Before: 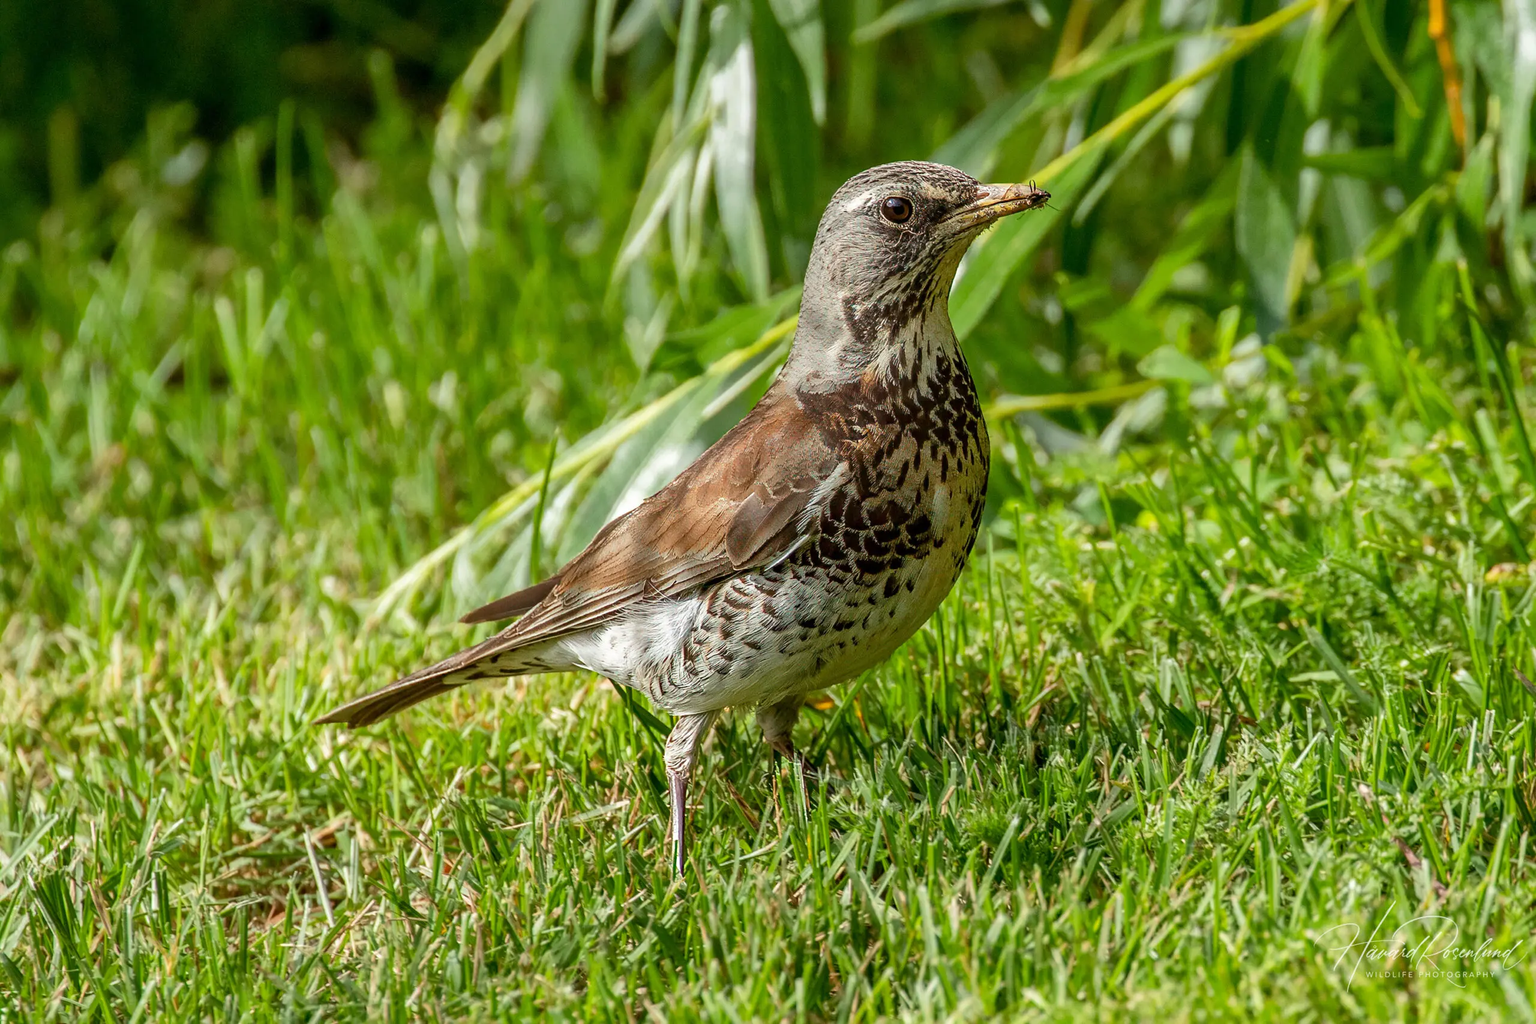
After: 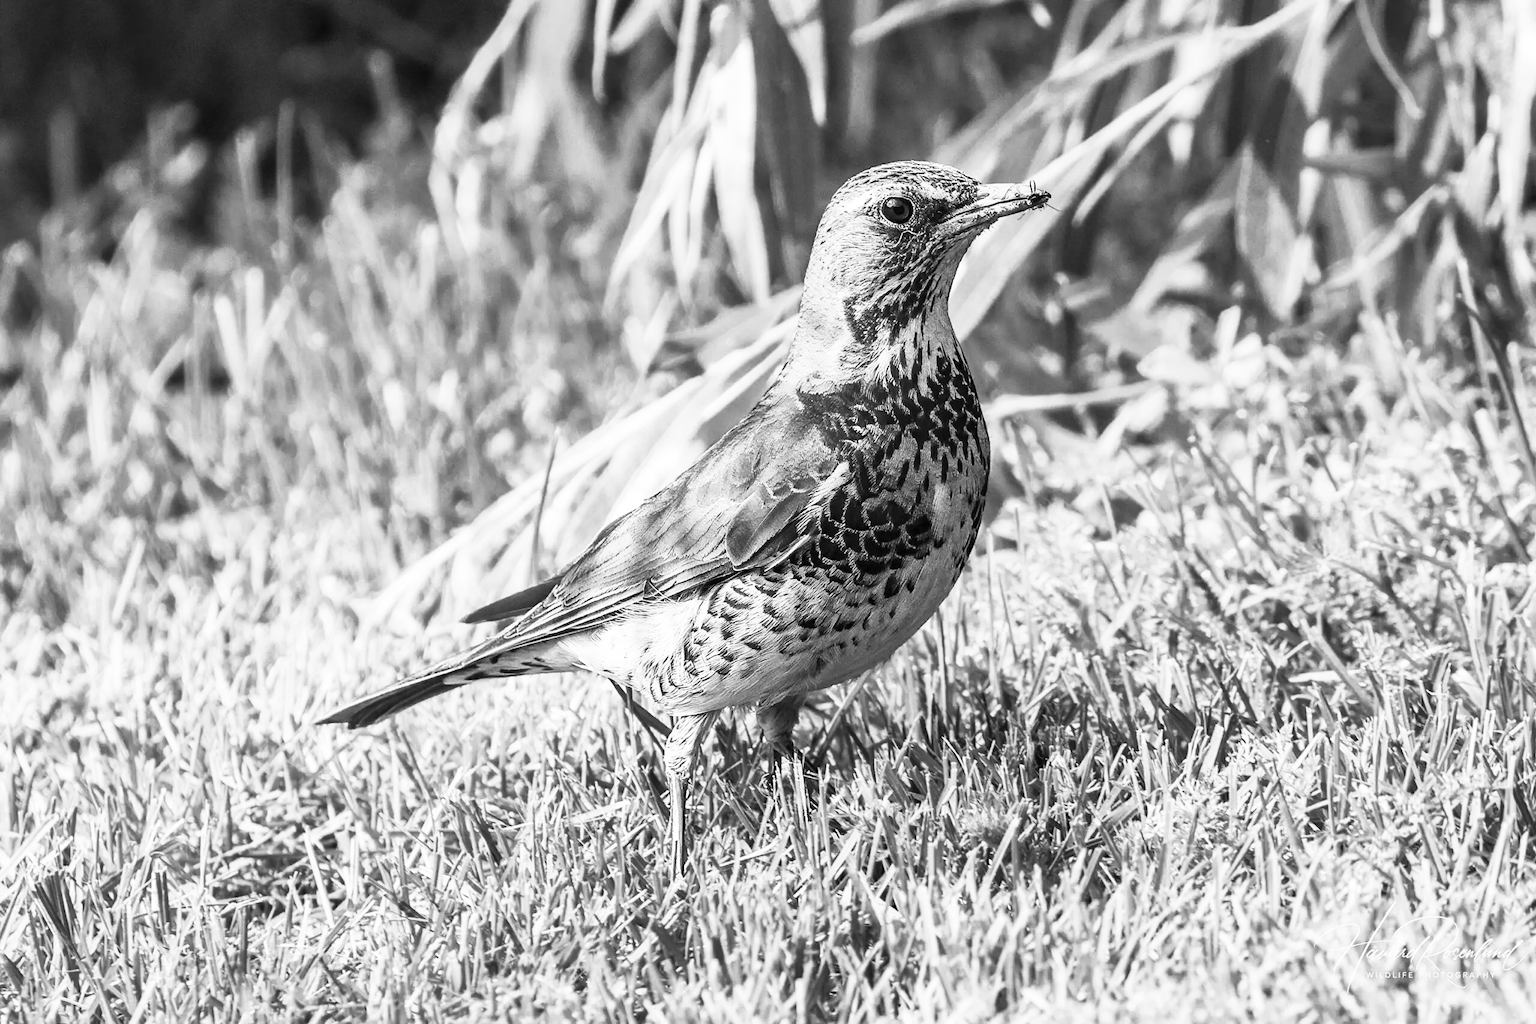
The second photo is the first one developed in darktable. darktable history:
contrast brightness saturation: contrast 0.549, brightness 0.482, saturation -0.999
